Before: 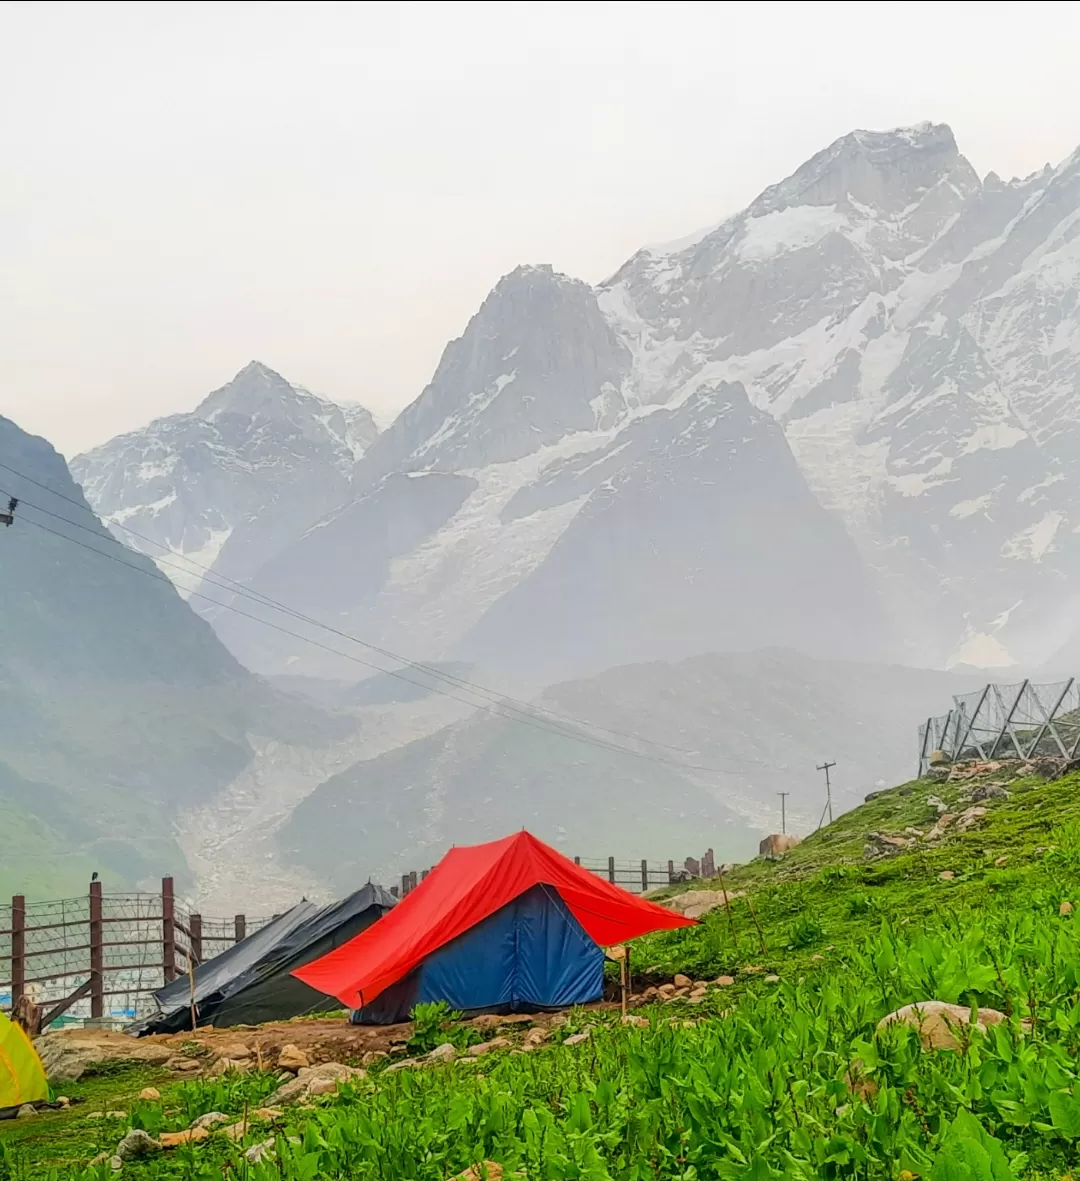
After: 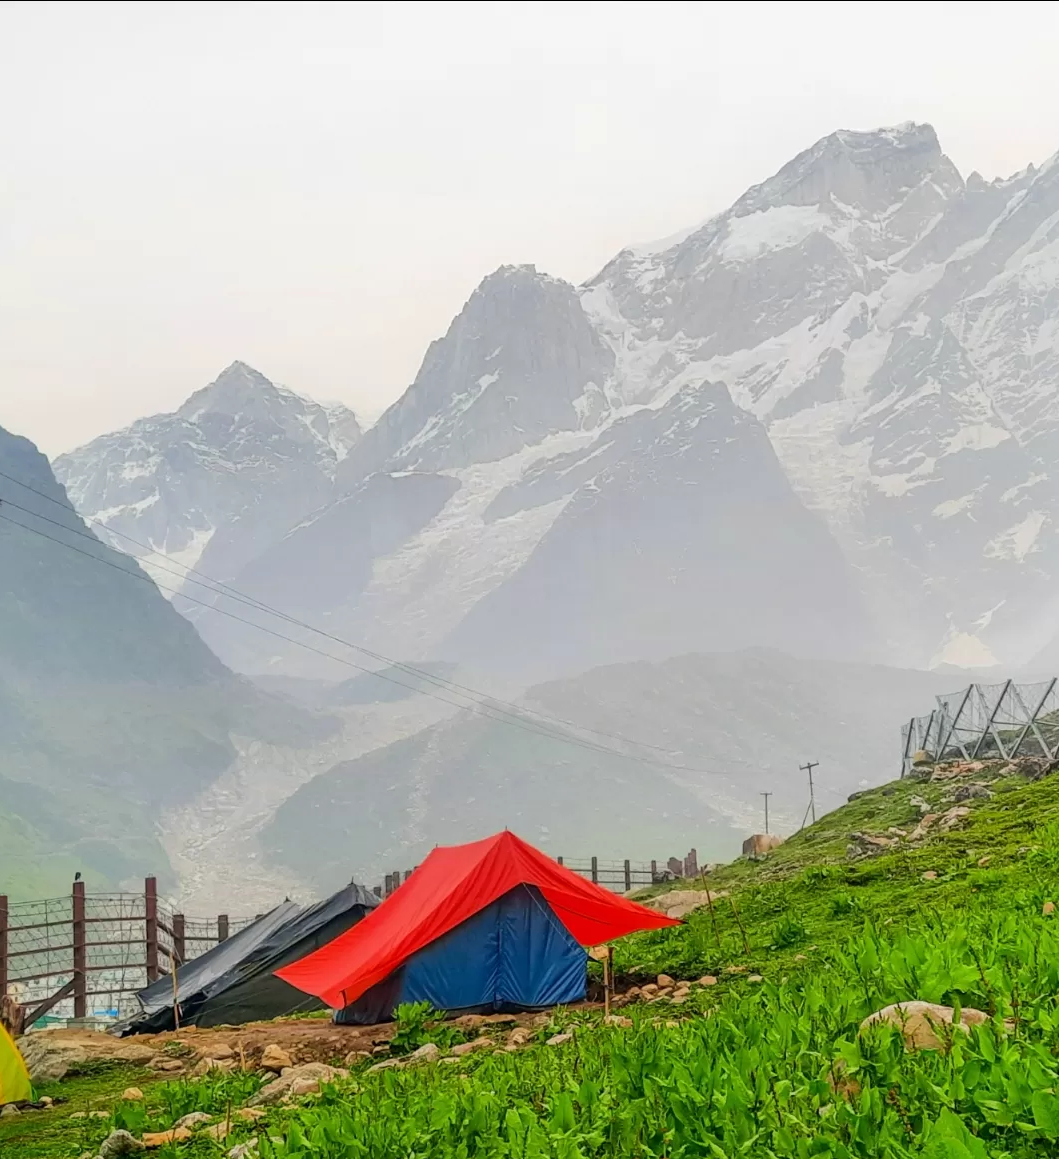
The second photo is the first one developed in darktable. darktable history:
crop: left 1.638%, right 0.271%, bottom 1.795%
